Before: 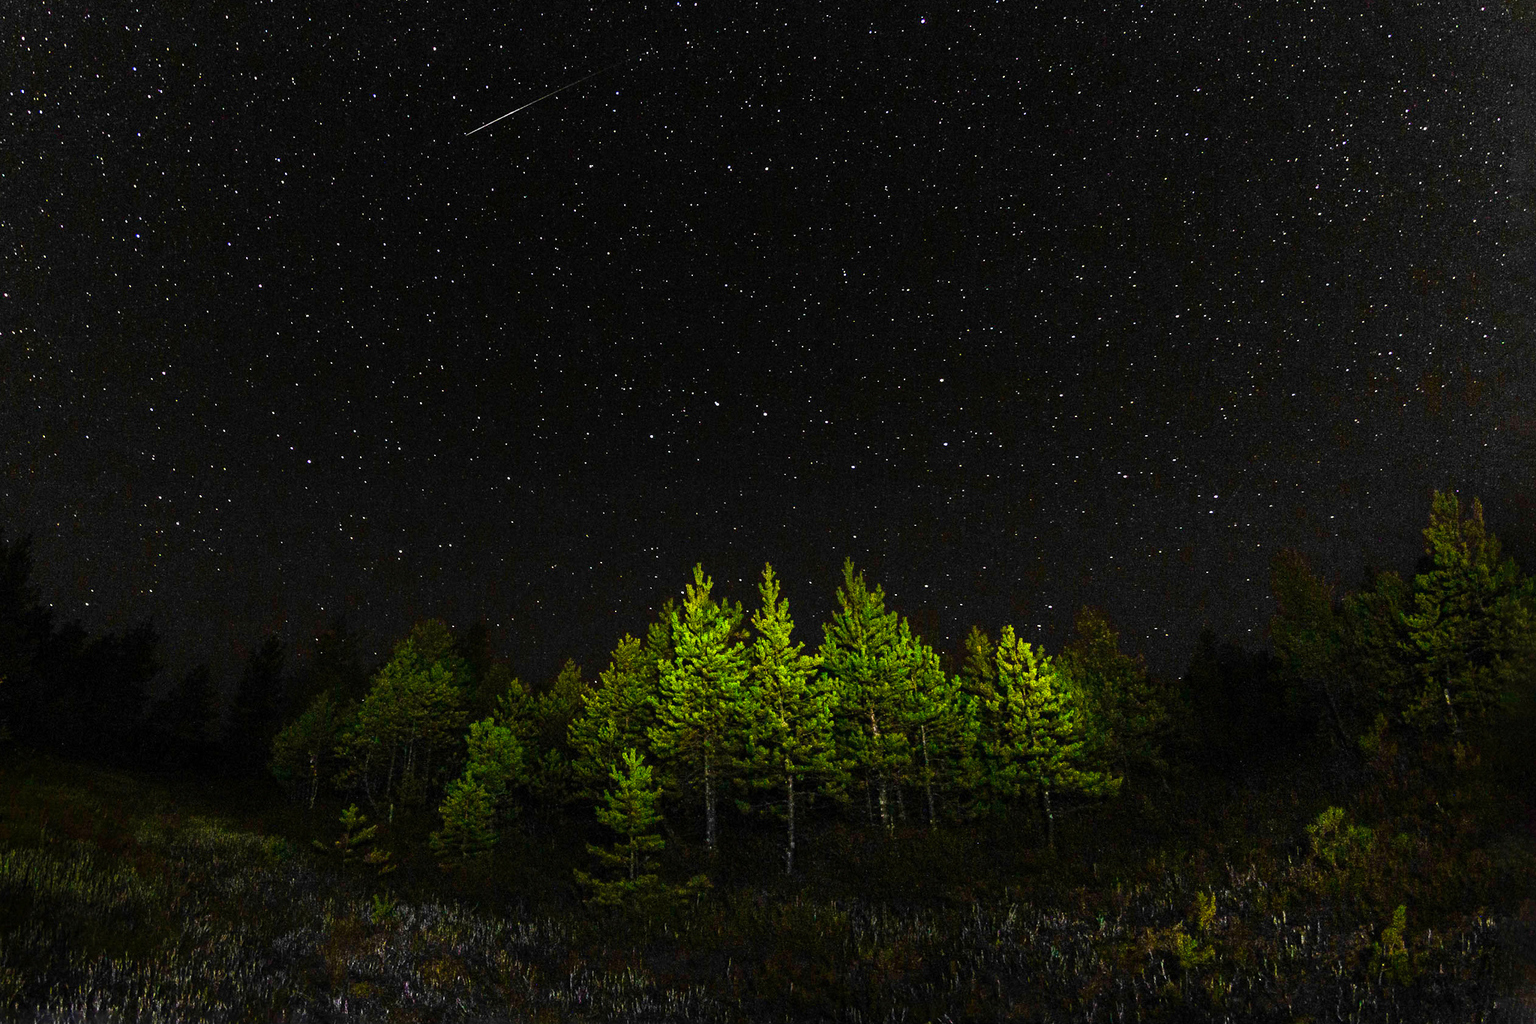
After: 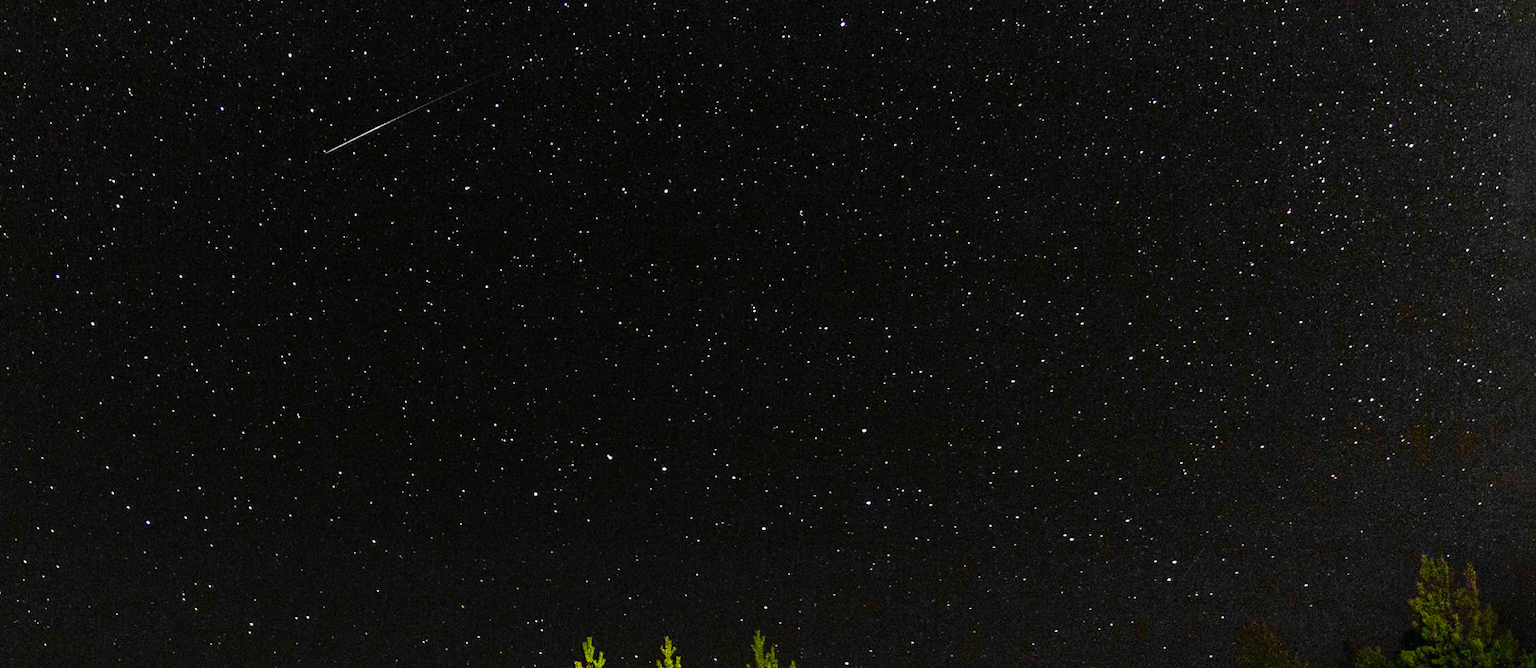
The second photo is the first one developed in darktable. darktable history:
crop and rotate: left 11.625%, bottom 42.282%
